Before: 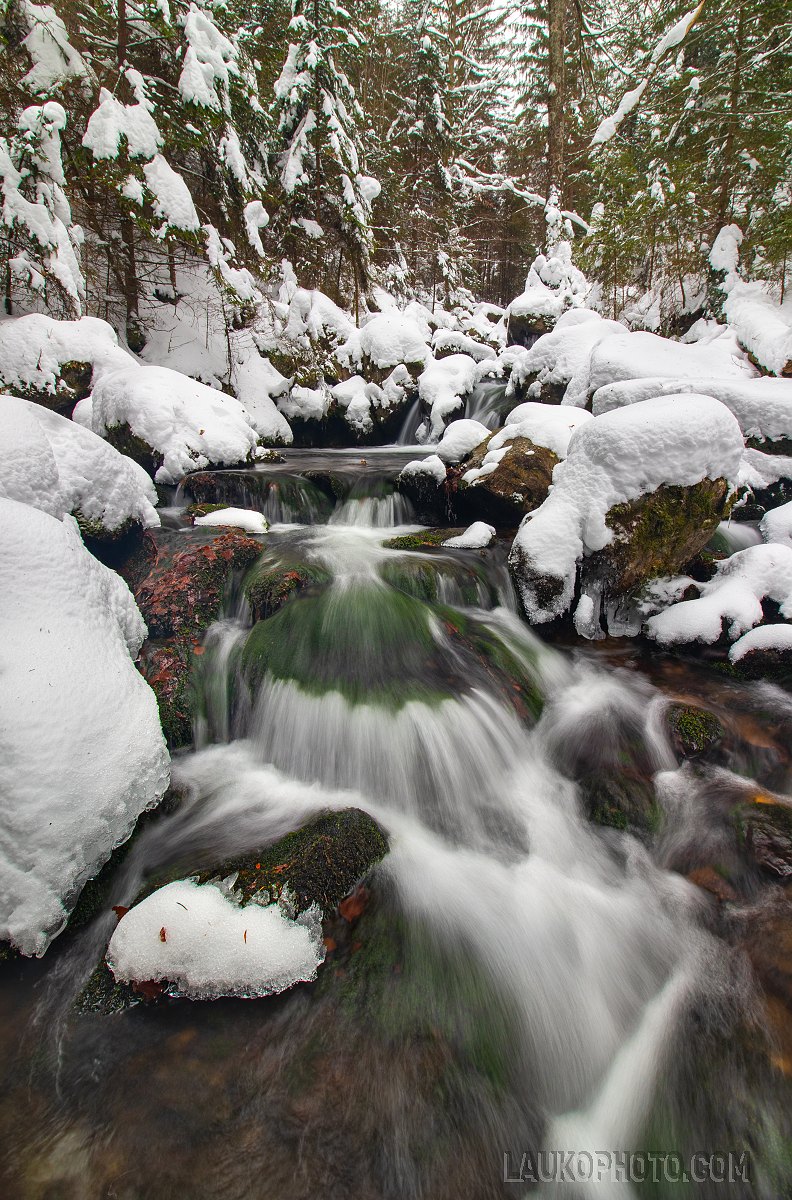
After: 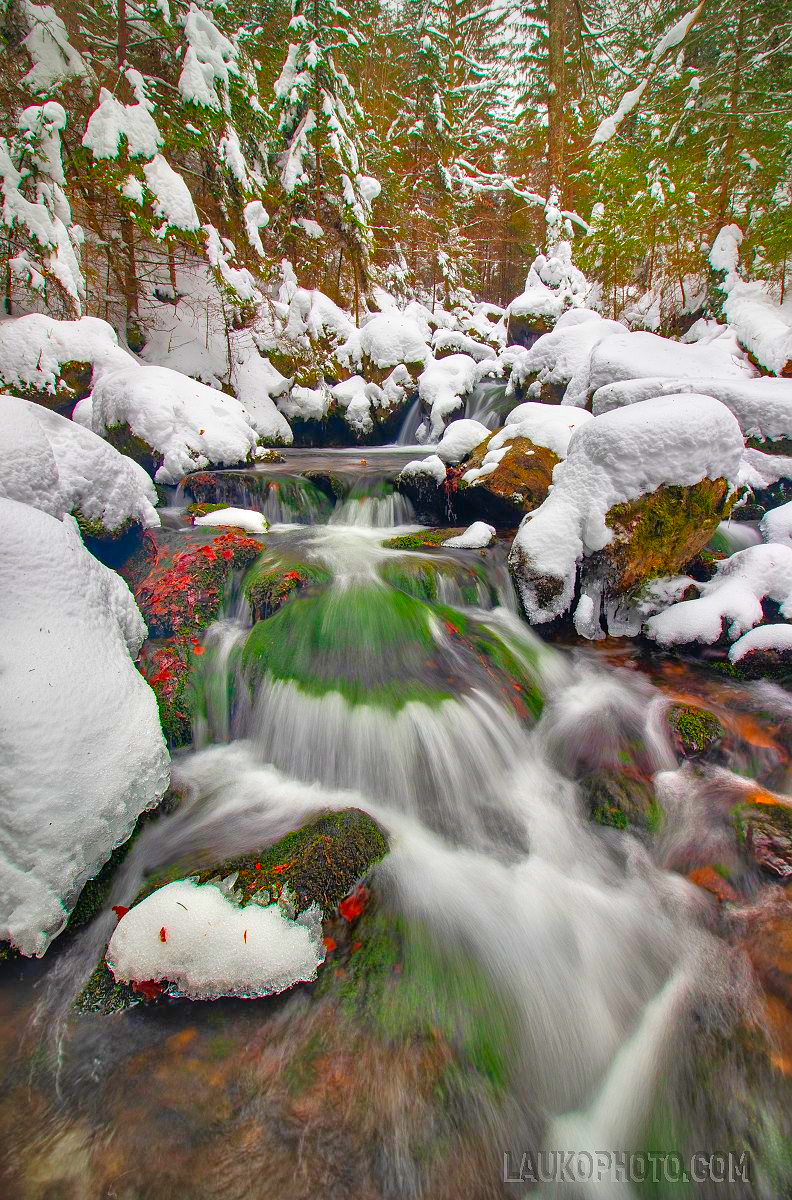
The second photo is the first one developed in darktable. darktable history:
shadows and highlights: soften with gaussian
vignetting: on, module defaults
color correction: highlights b* -0.004, saturation 2.11
tone equalizer: -7 EV 0.155 EV, -6 EV 0.623 EV, -5 EV 1.16 EV, -4 EV 1.33 EV, -3 EV 1.16 EV, -2 EV 0.6 EV, -1 EV 0.165 EV
